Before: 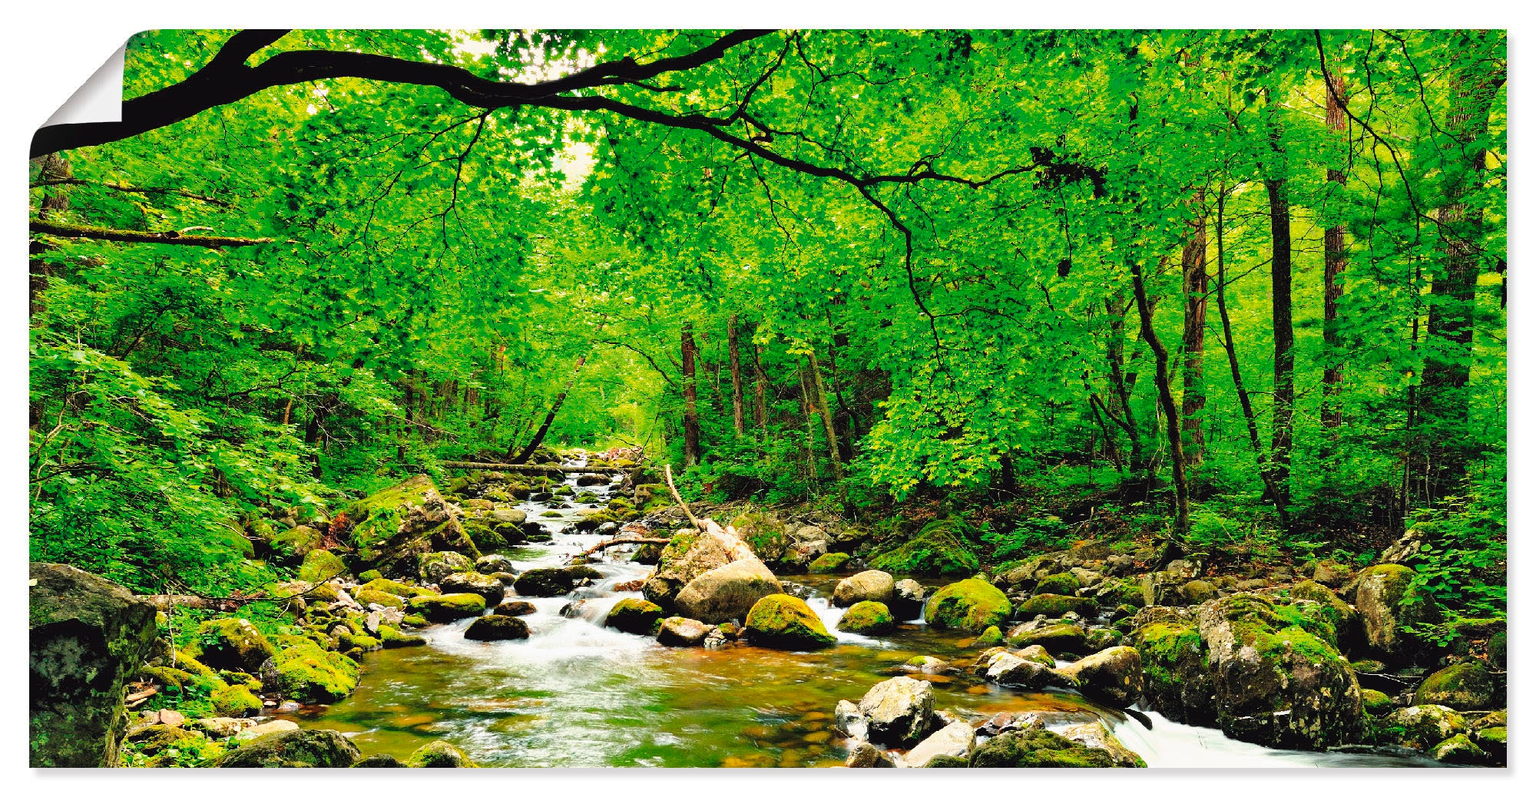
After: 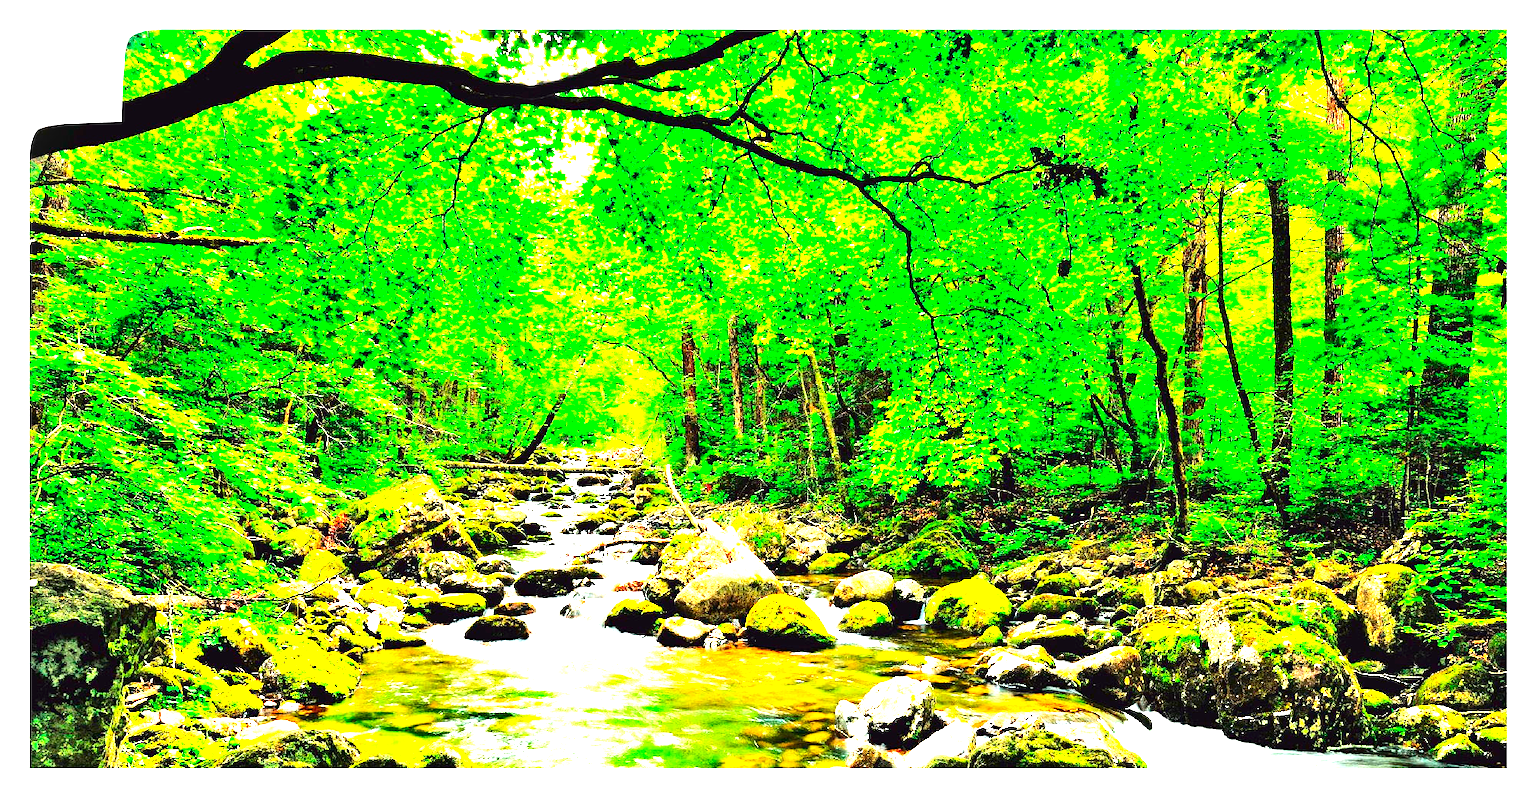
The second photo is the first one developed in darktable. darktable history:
exposure: exposure 2.057 EV, compensate highlight preservation false
contrast brightness saturation: contrast 0.217, brightness -0.183, saturation 0.231
haze removal: strength 0.247, distance 0.25, compatibility mode true, adaptive false
